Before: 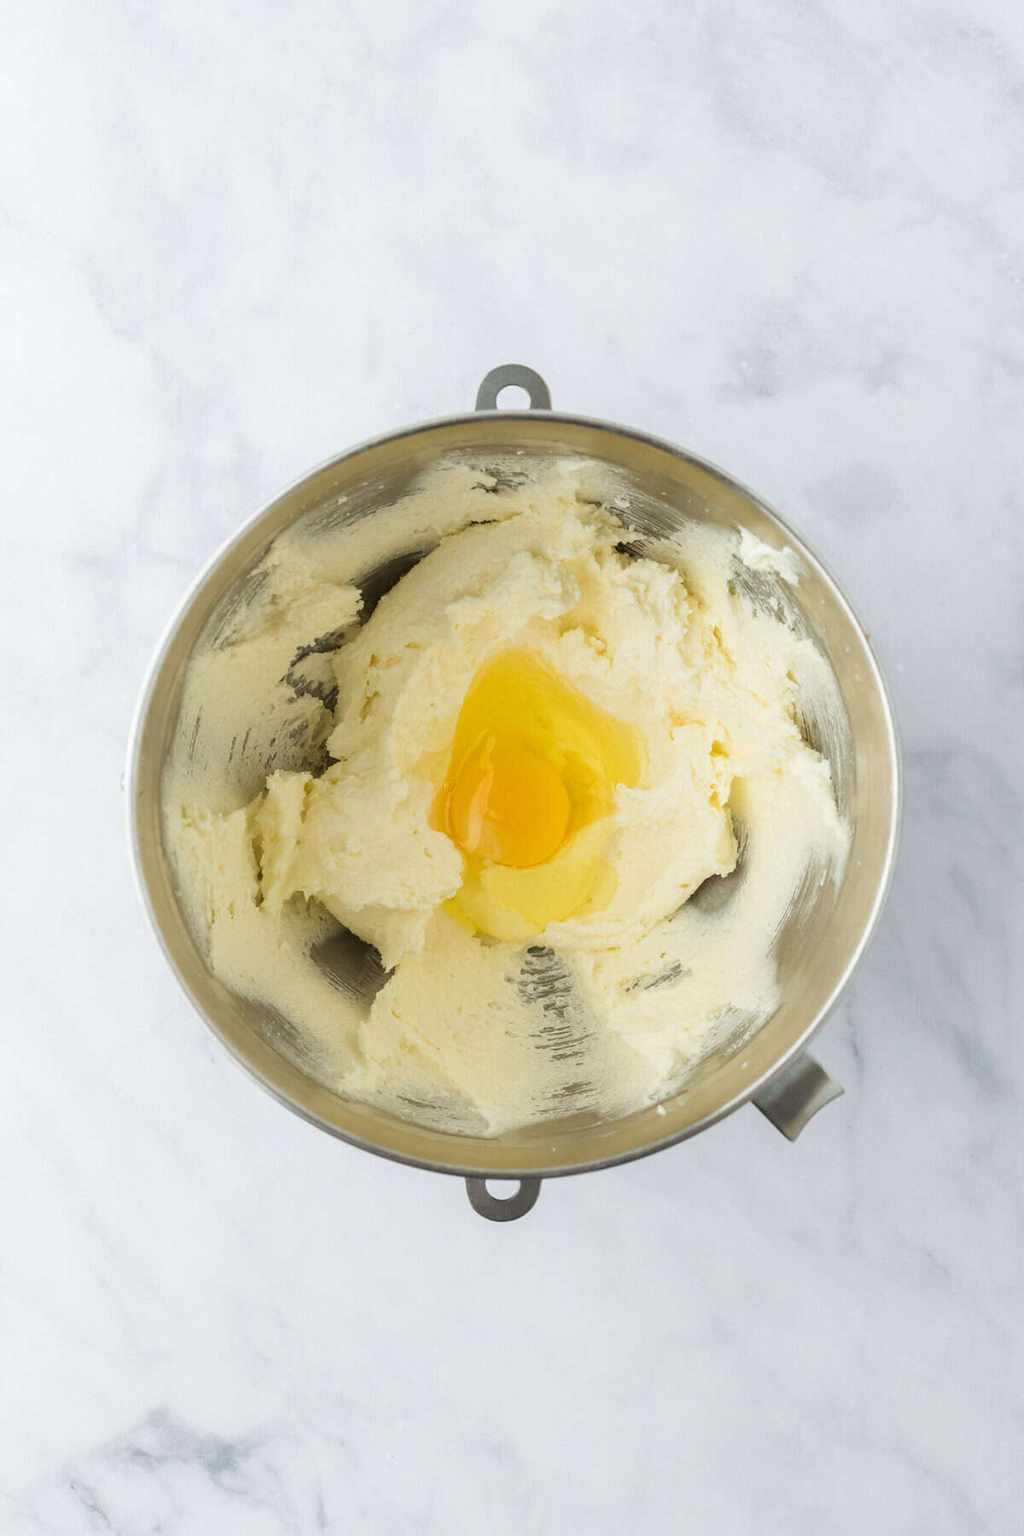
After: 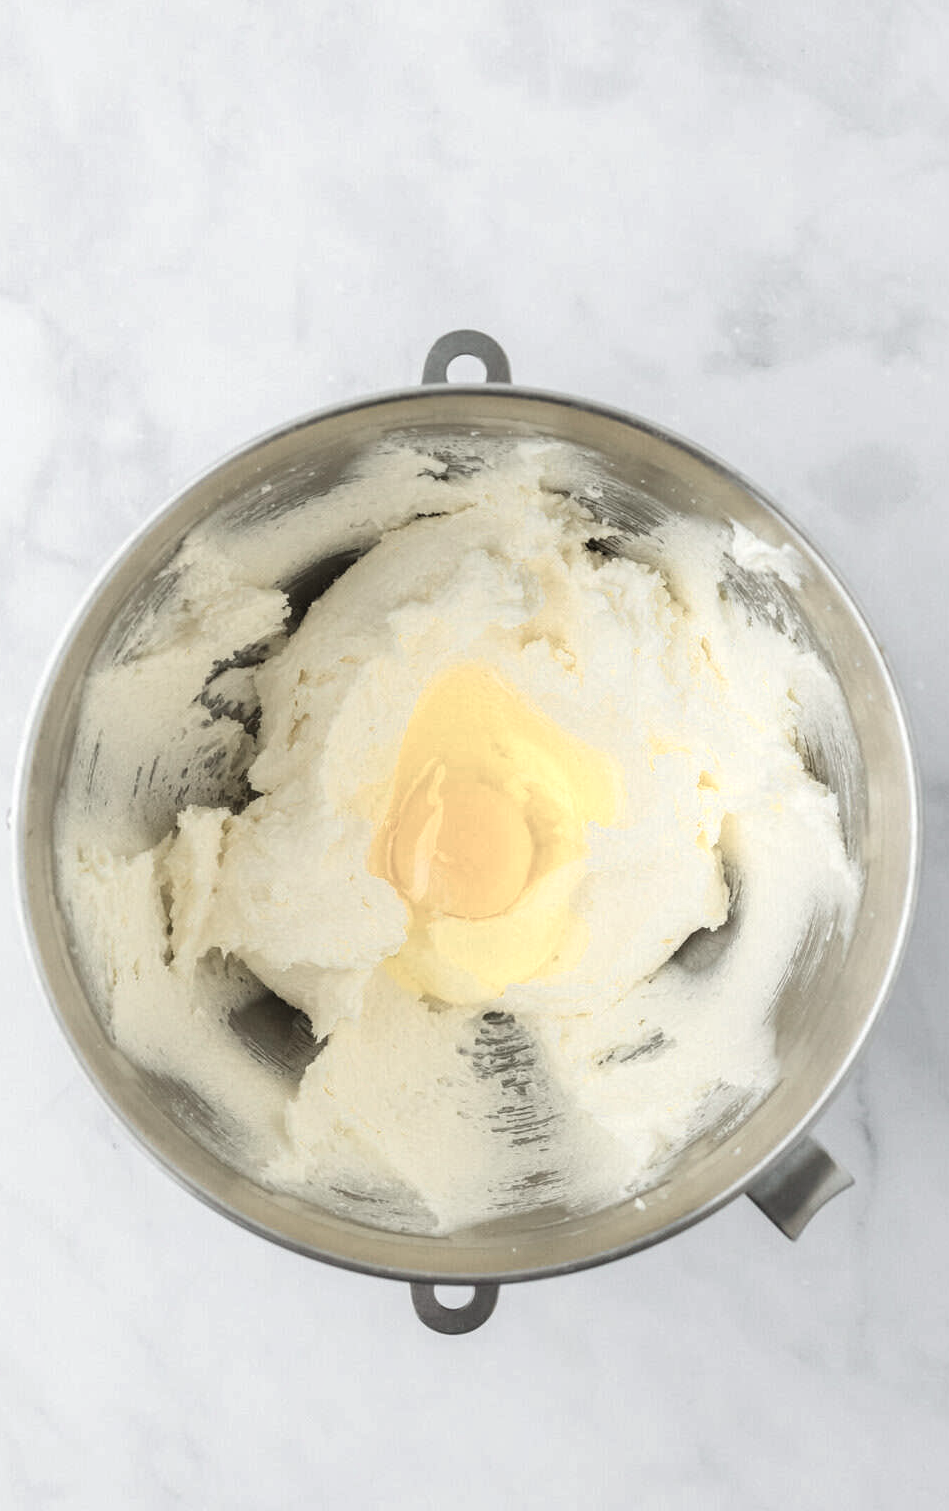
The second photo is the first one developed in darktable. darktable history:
crop: left 11.286%, top 5.42%, right 9.603%, bottom 10.615%
local contrast: highlights 100%, shadows 98%, detail 119%, midtone range 0.2
color zones: curves: ch0 [(0, 0.6) (0.129, 0.585) (0.193, 0.596) (0.429, 0.5) (0.571, 0.5) (0.714, 0.5) (0.857, 0.5) (1, 0.6)]; ch1 [(0, 0.453) (0.112, 0.245) (0.213, 0.252) (0.429, 0.233) (0.571, 0.231) (0.683, 0.242) (0.857, 0.296) (1, 0.453)]
